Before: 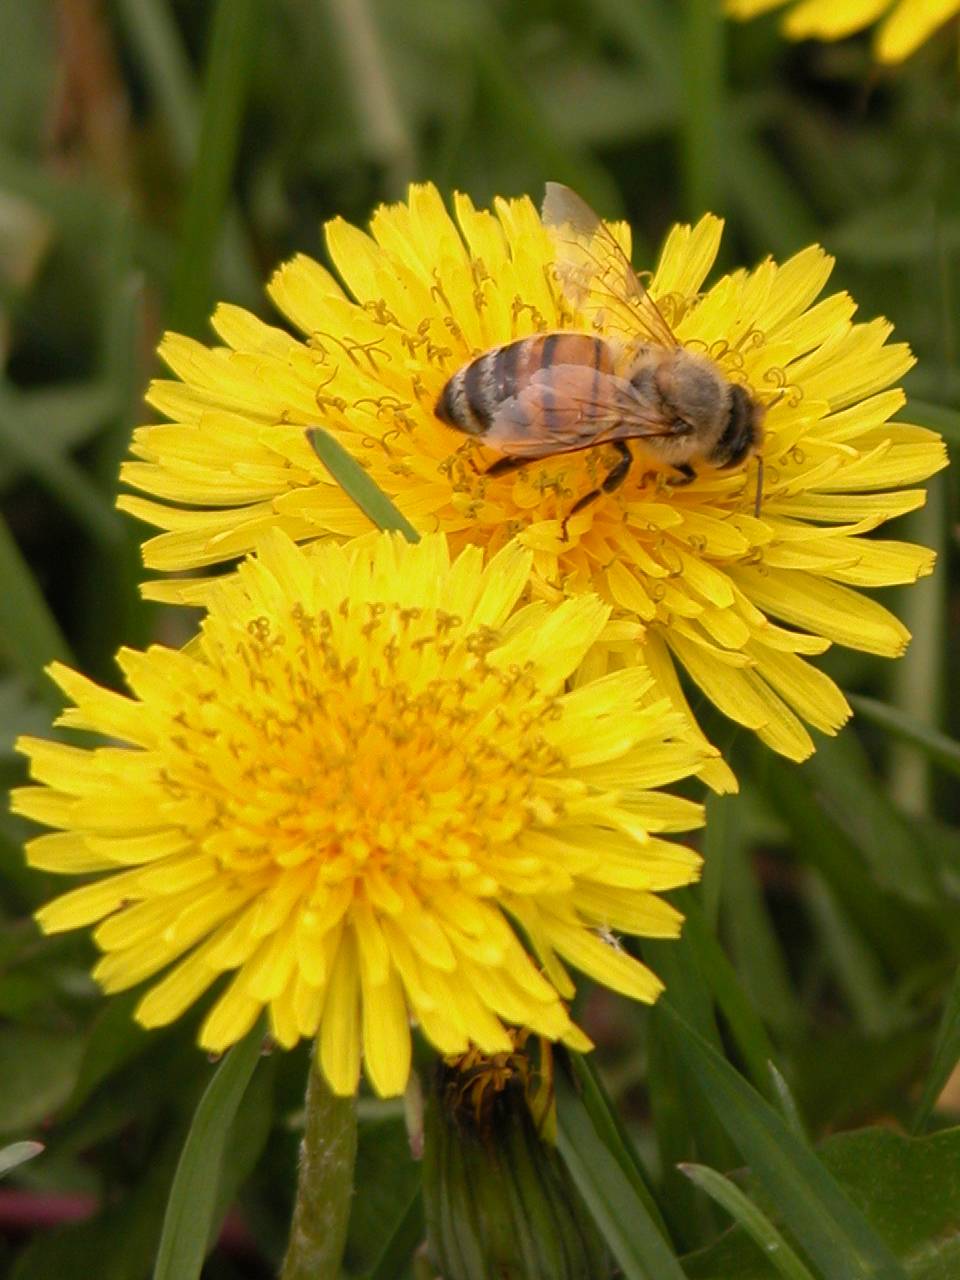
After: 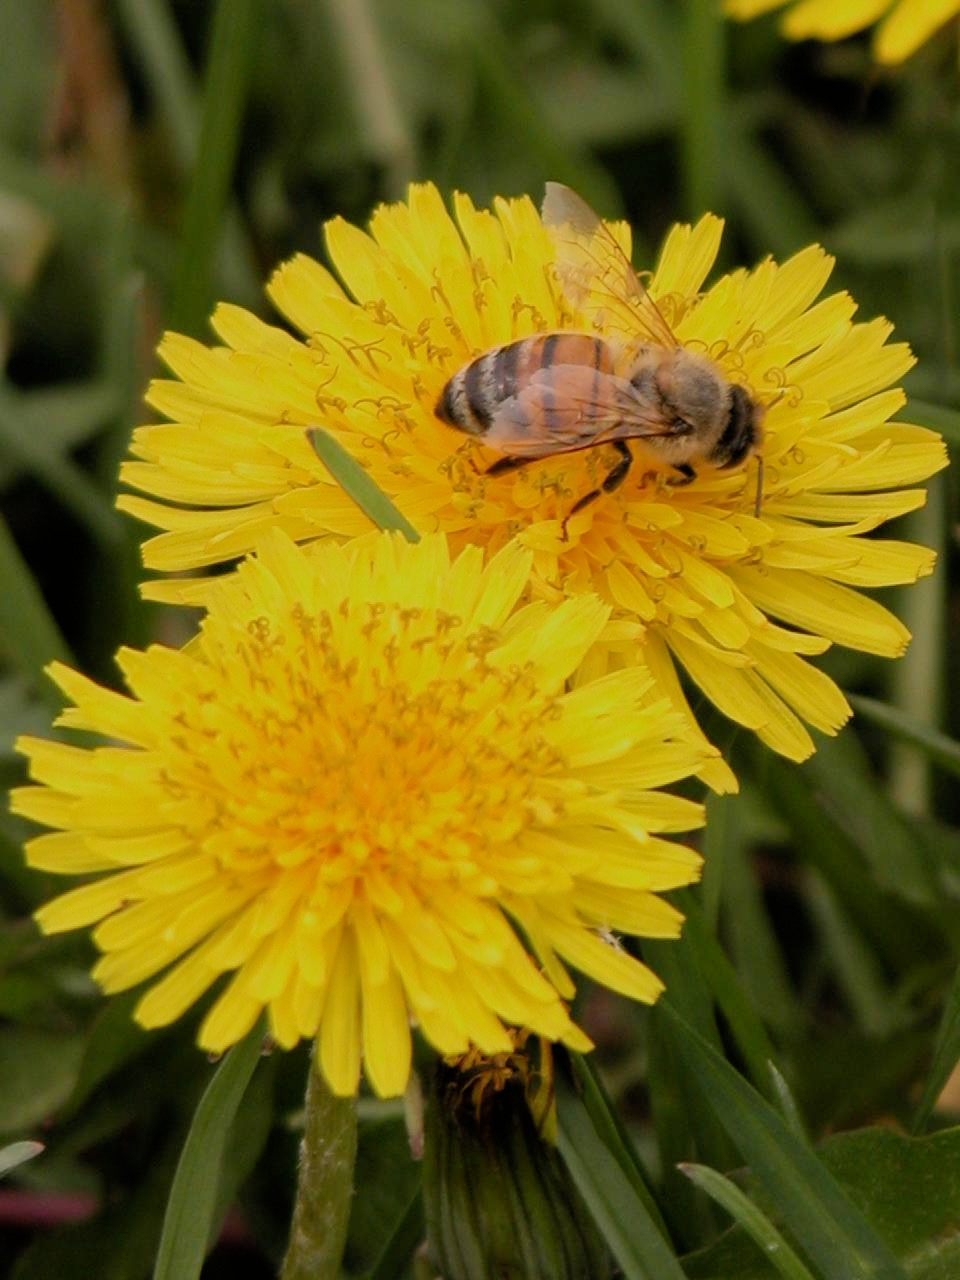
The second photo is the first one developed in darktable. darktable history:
filmic rgb: black relative exposure -7.4 EV, white relative exposure 5.07 EV, threshold 5.99 EV, hardness 3.21, color science v6 (2022), enable highlight reconstruction true
